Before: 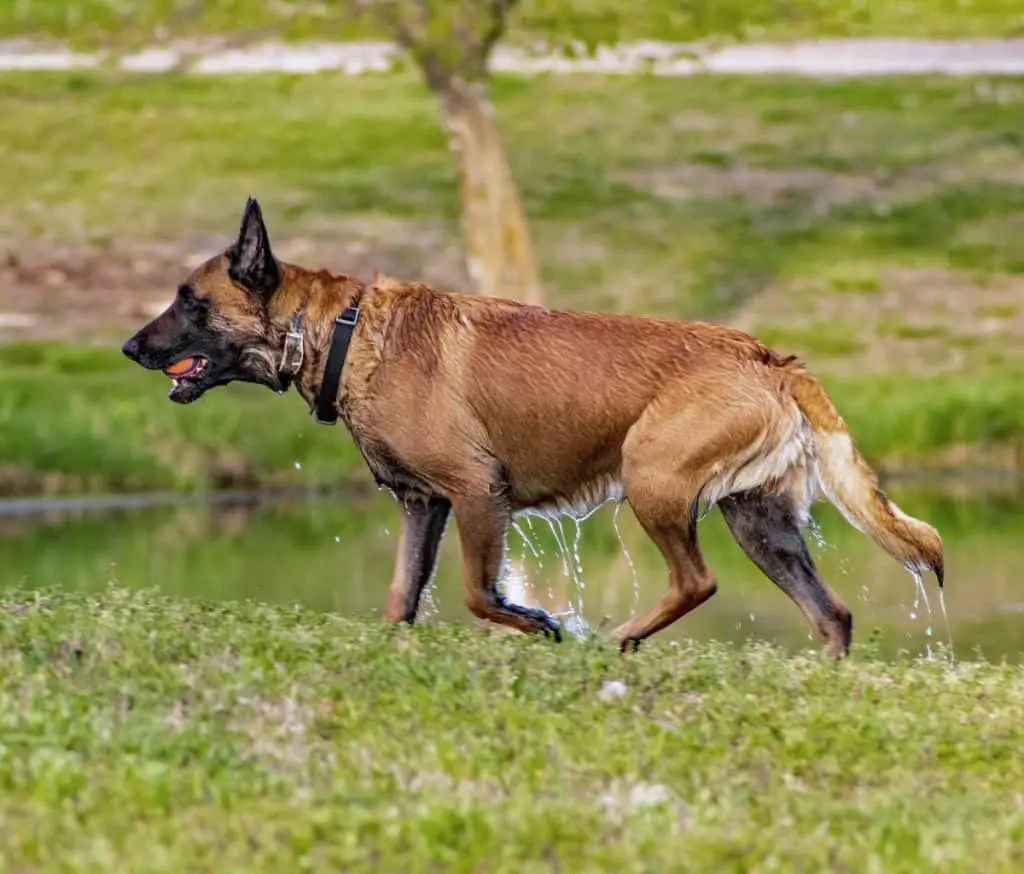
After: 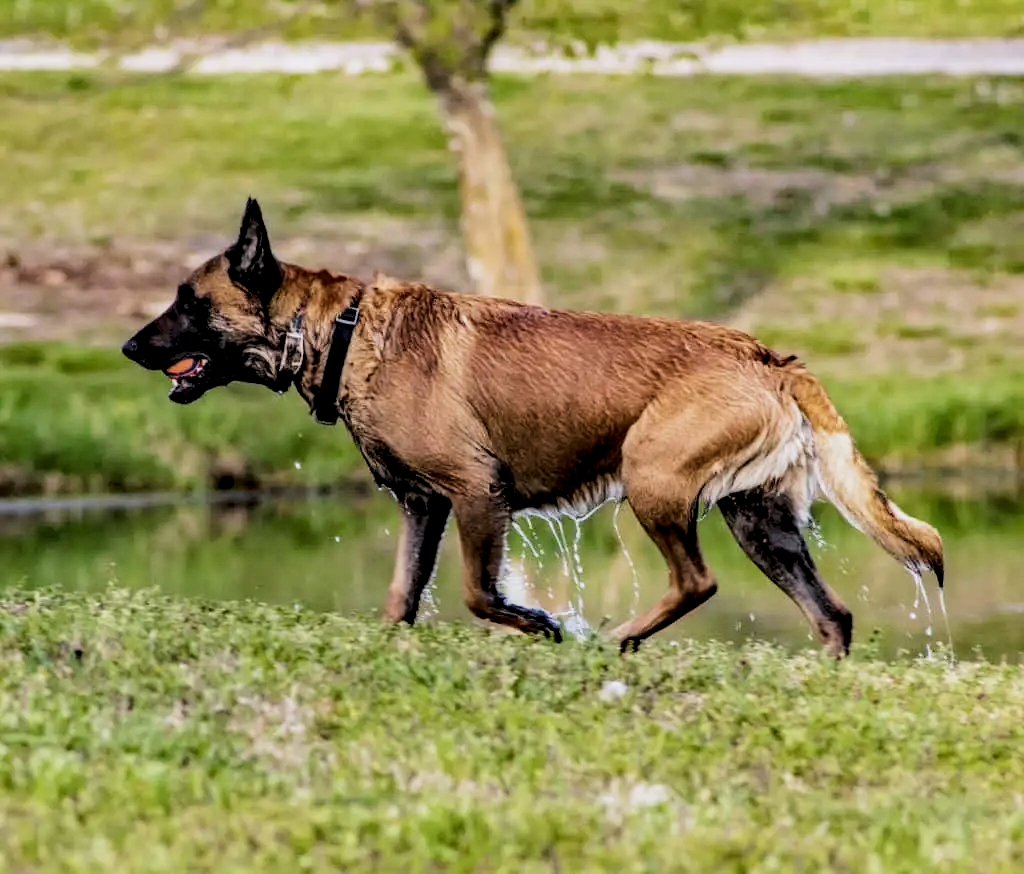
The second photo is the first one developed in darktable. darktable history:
local contrast: highlights 25%, shadows 75%, midtone range 0.75
filmic rgb: black relative exposure -5 EV, hardness 2.88, contrast 1.4, highlights saturation mix -20%
